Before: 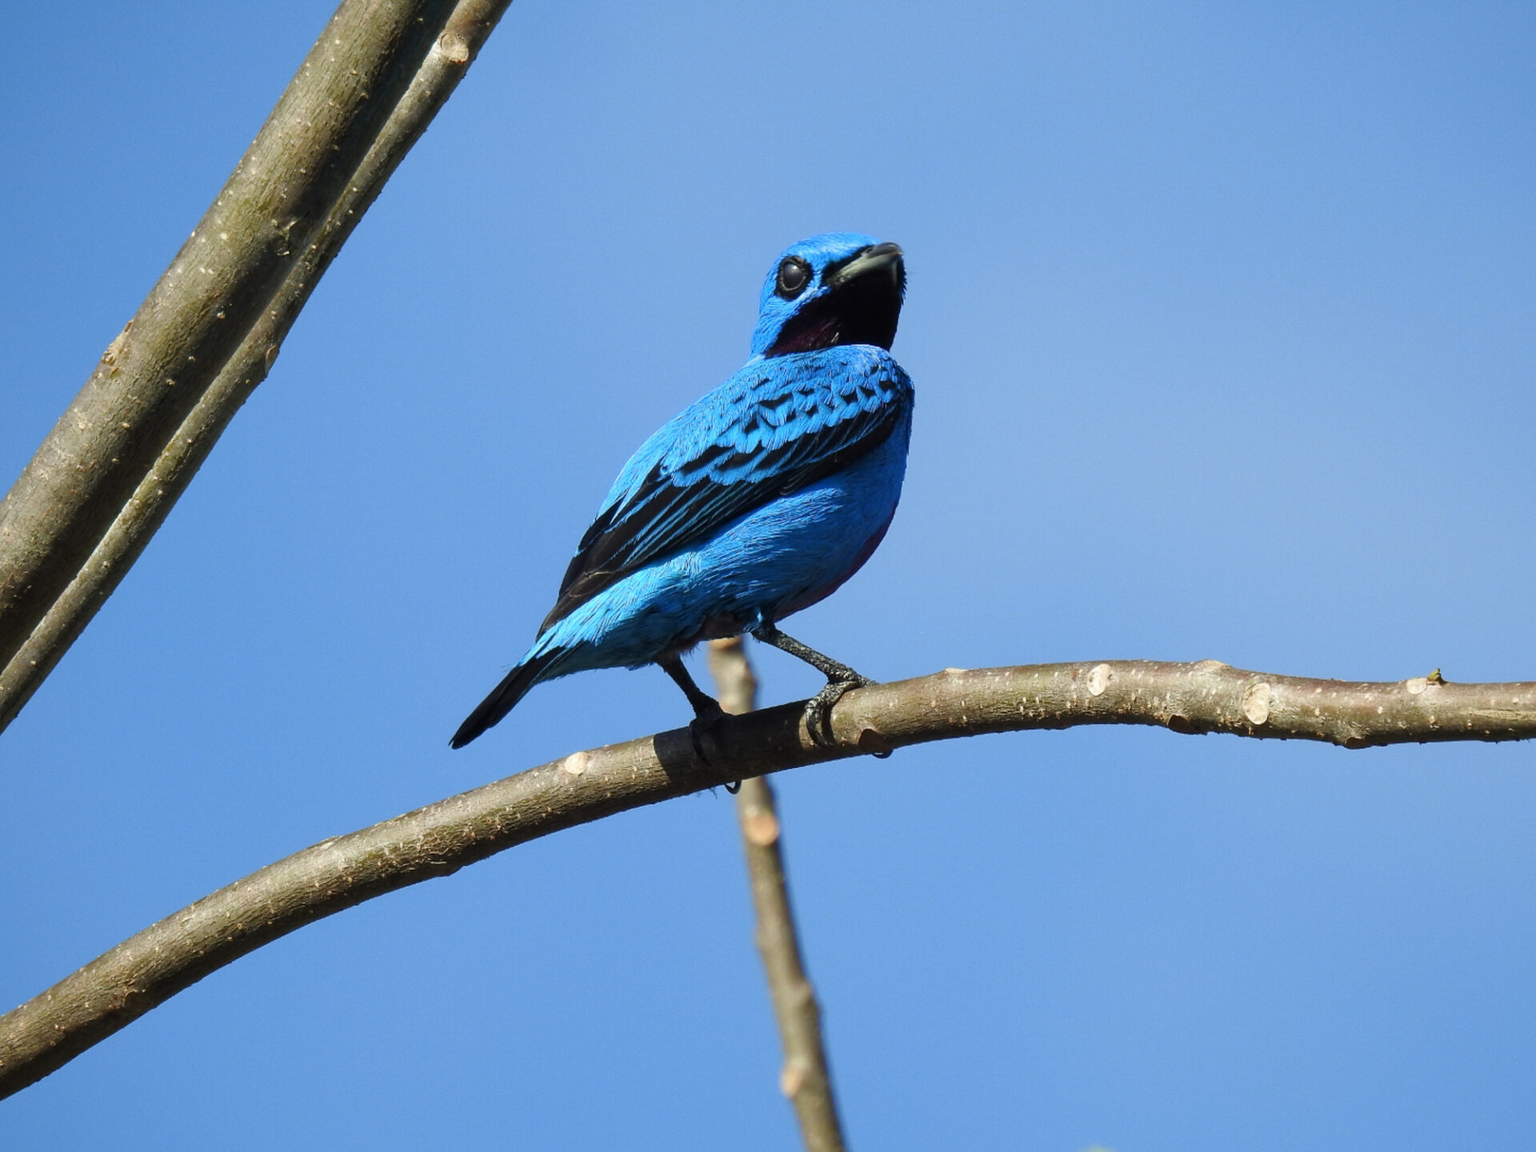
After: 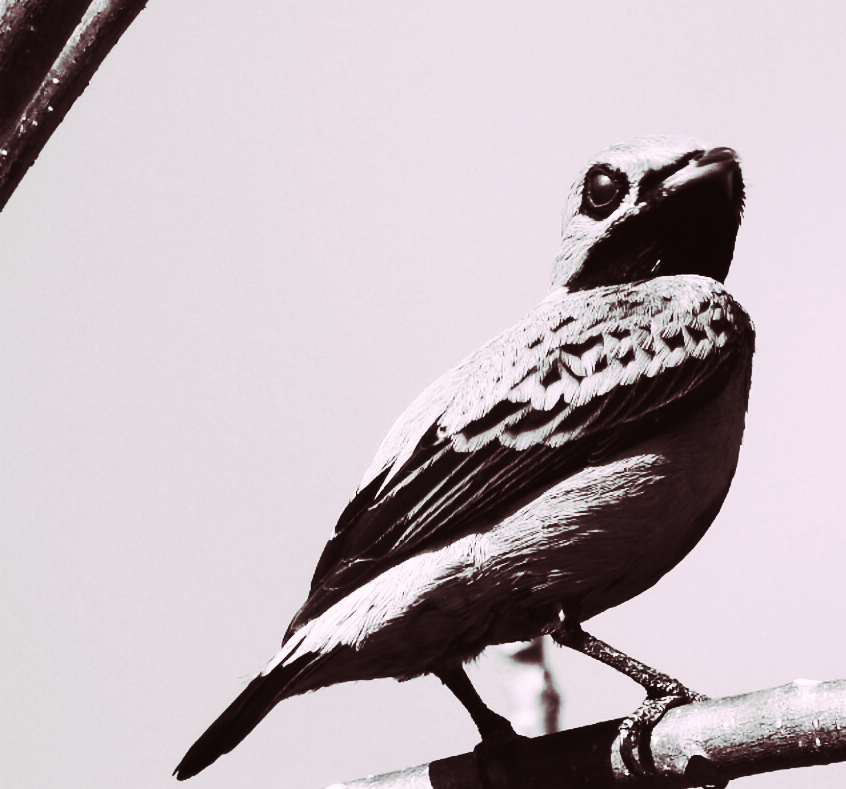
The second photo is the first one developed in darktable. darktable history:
split-toning: highlights › hue 298.8°, highlights › saturation 0.73, compress 41.76%
crop: left 20.248%, top 10.86%, right 35.675%, bottom 34.321%
contrast brightness saturation: contrast 0.53, brightness 0.47, saturation -1
tone curve: curves: ch0 [(0, 0) (0.003, 0.006) (0.011, 0.011) (0.025, 0.02) (0.044, 0.032) (0.069, 0.035) (0.1, 0.046) (0.136, 0.063) (0.177, 0.089) (0.224, 0.12) (0.277, 0.16) (0.335, 0.206) (0.399, 0.268) (0.468, 0.359) (0.543, 0.466) (0.623, 0.582) (0.709, 0.722) (0.801, 0.808) (0.898, 0.886) (1, 1)], preserve colors none
